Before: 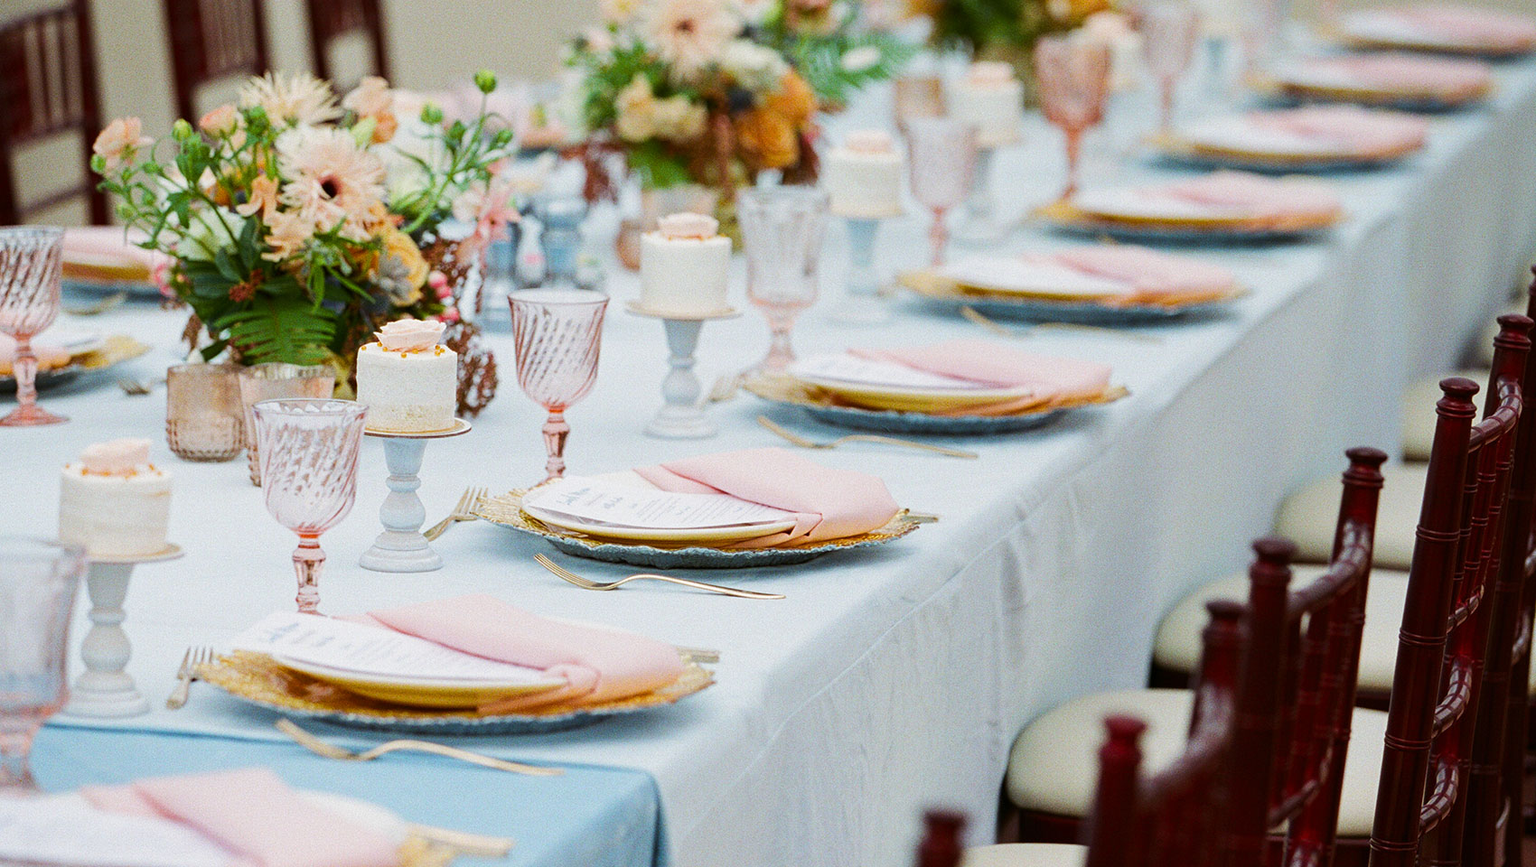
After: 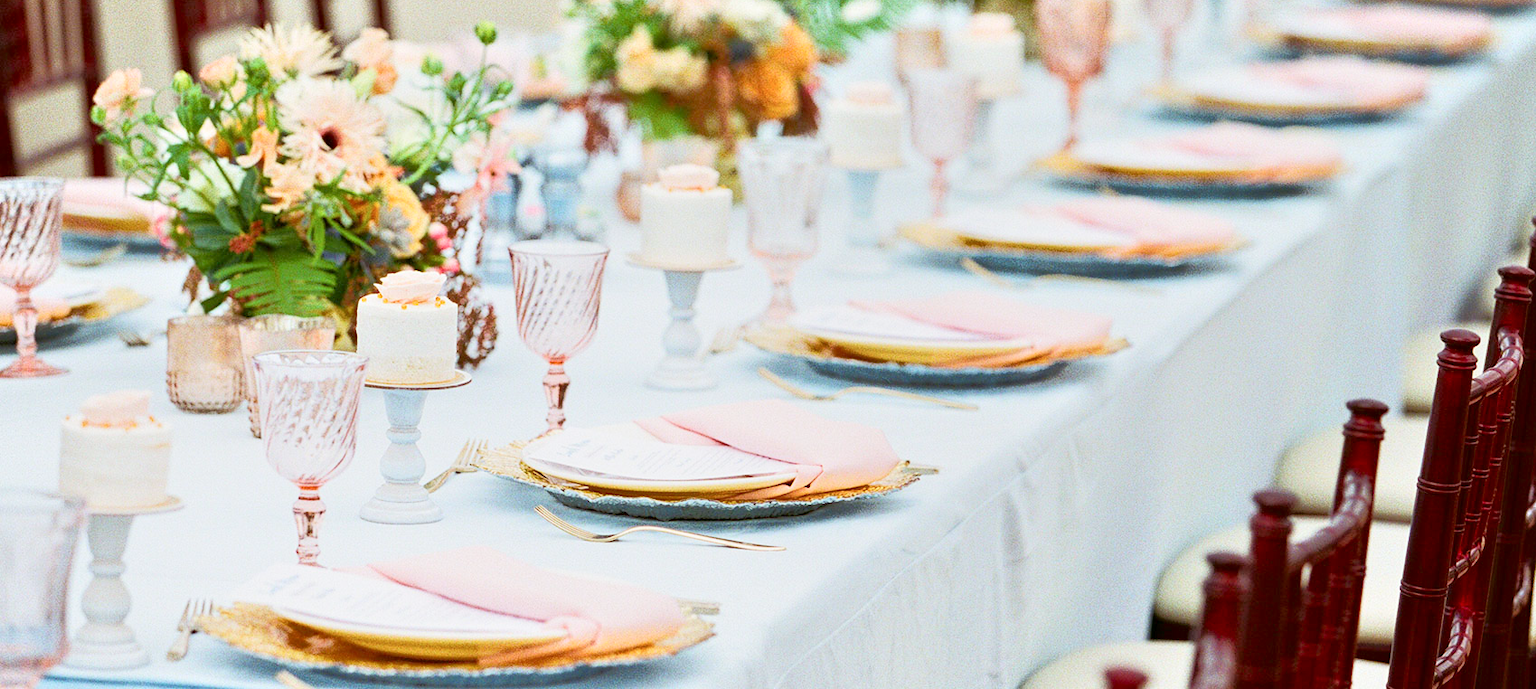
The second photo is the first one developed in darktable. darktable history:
tone equalizer: -8 EV 1.99 EV, -7 EV 2 EV, -6 EV 1.98 EV, -5 EV 1.99 EV, -4 EV 2 EV, -3 EV 1.47 EV, -2 EV 0.994 EV, -1 EV 0.477 EV, smoothing 1
crop and rotate: top 5.657%, bottom 14.776%
shadows and highlights: shadows -61.25, white point adjustment -5.07, highlights 61.71
